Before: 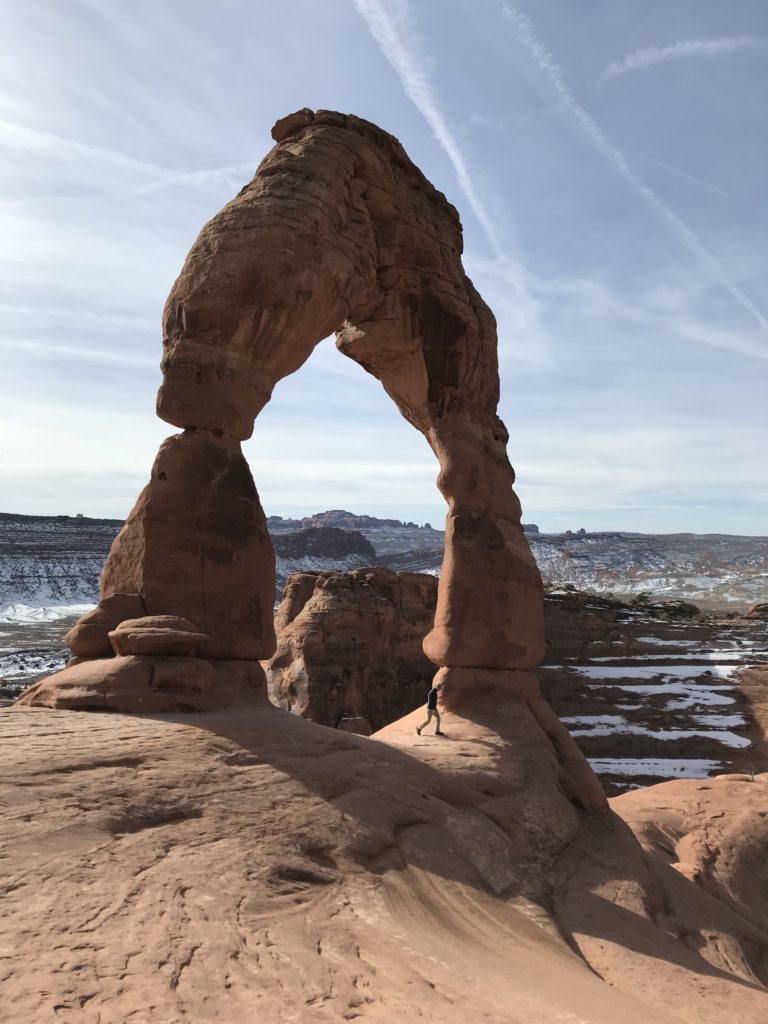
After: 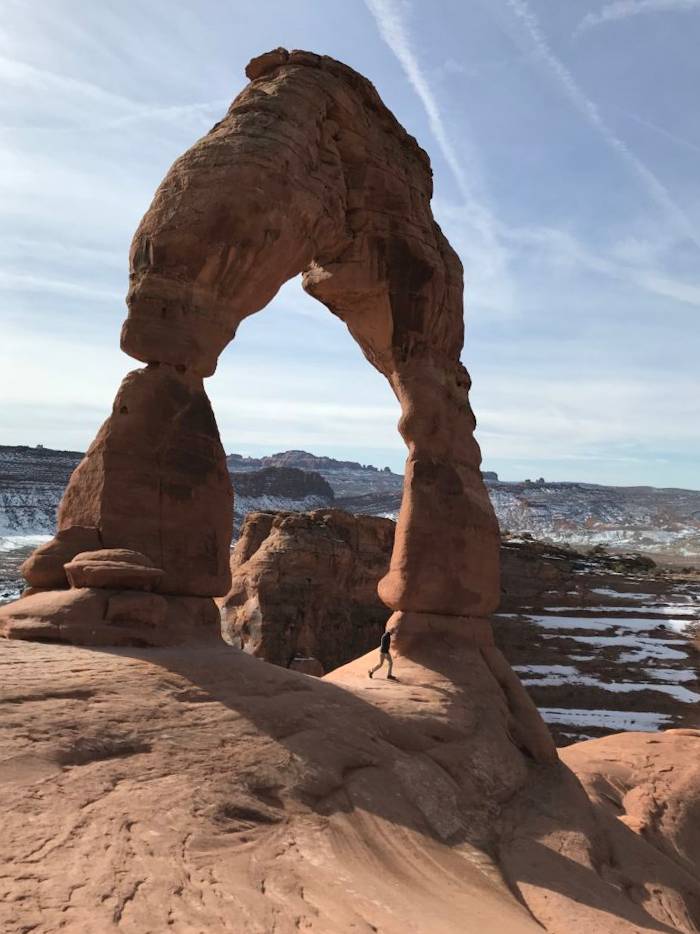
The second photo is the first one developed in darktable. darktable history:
crop and rotate: angle -2.11°, left 3.076%, top 3.578%, right 1.355%, bottom 0.77%
